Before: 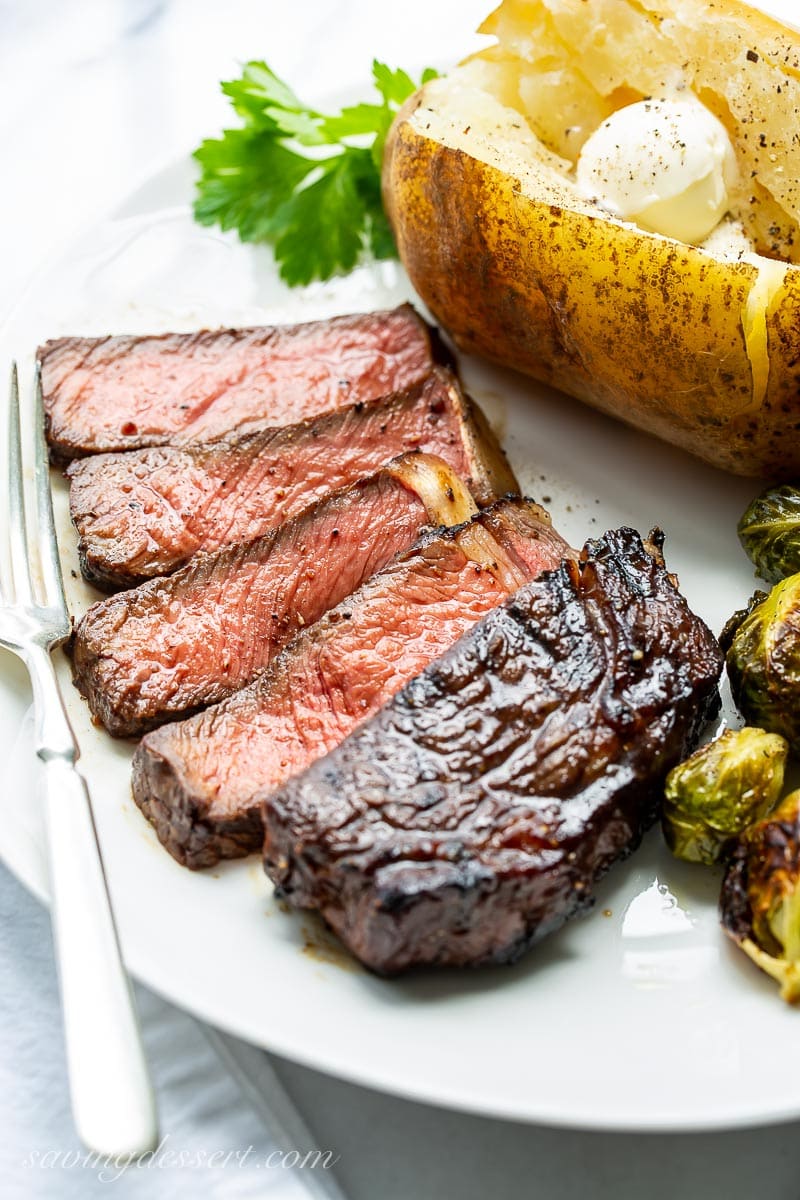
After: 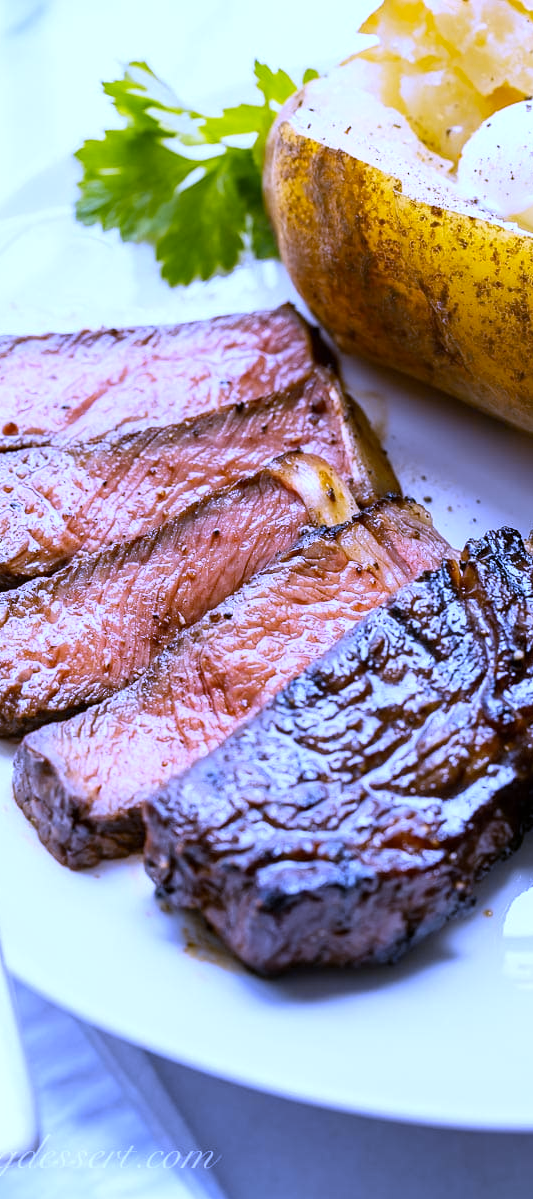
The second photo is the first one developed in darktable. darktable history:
color contrast: green-magenta contrast 0.8, blue-yellow contrast 1.1, unbound 0
white balance: red 0.98, blue 1.61
crop and rotate: left 15.055%, right 18.278%
